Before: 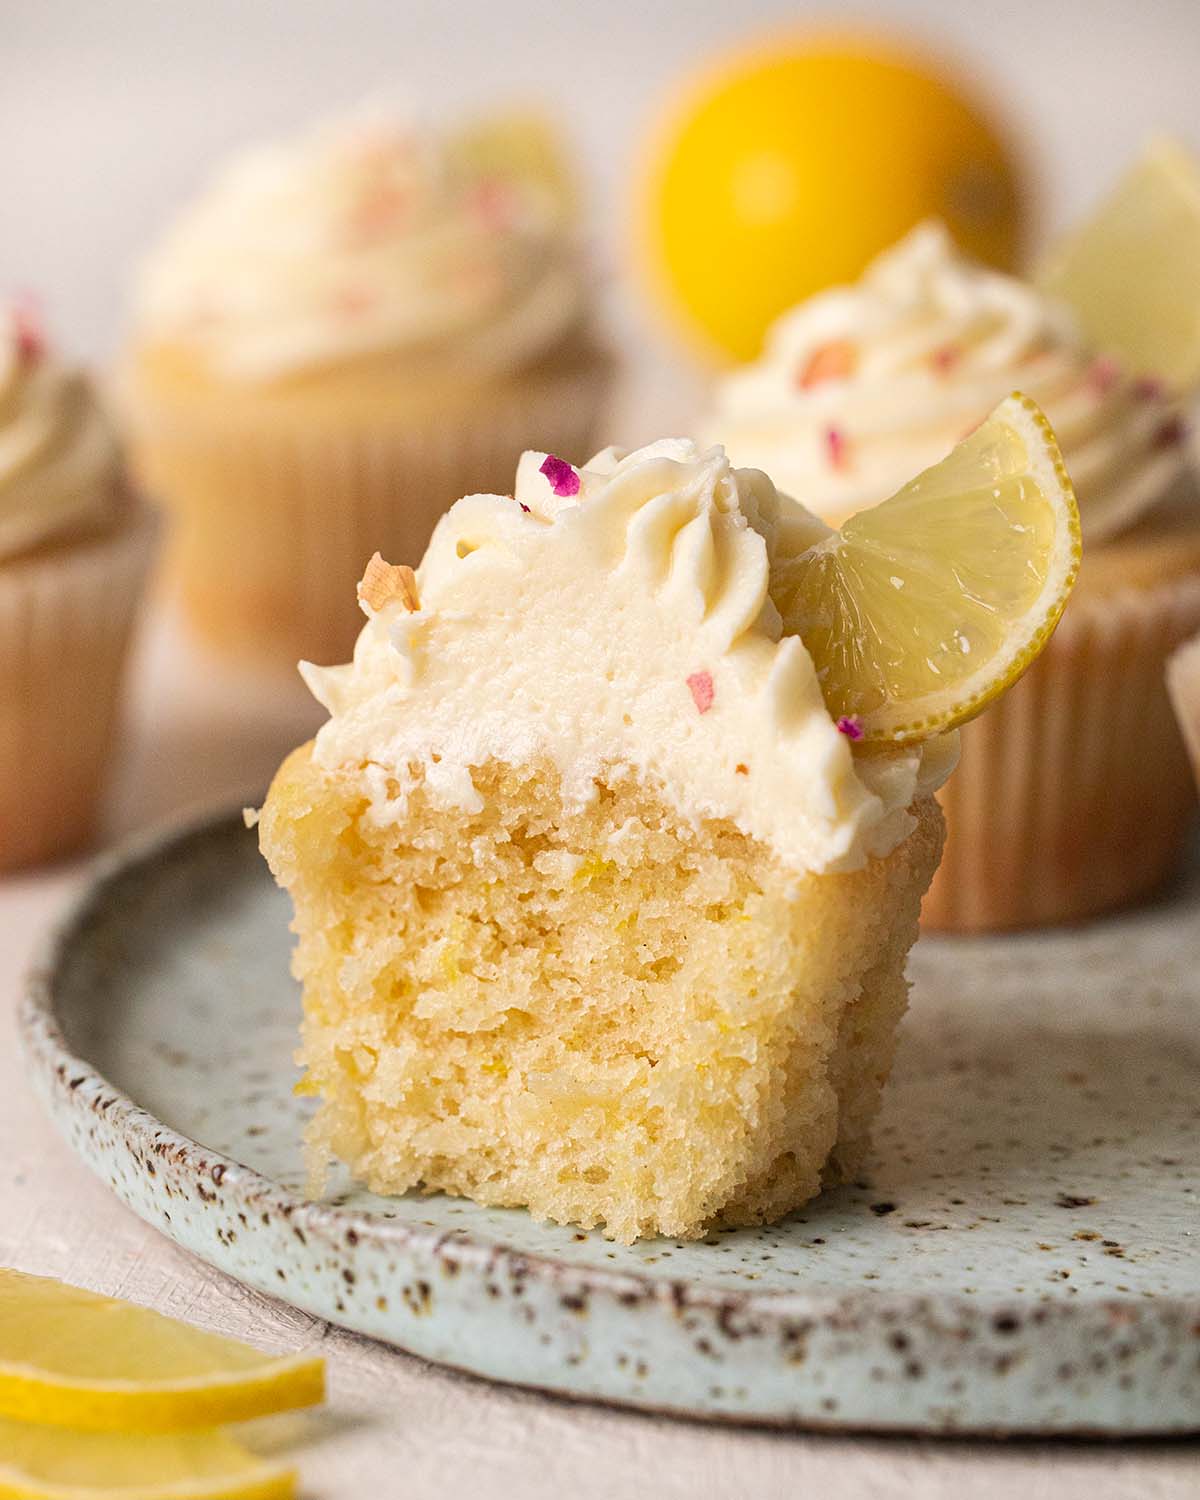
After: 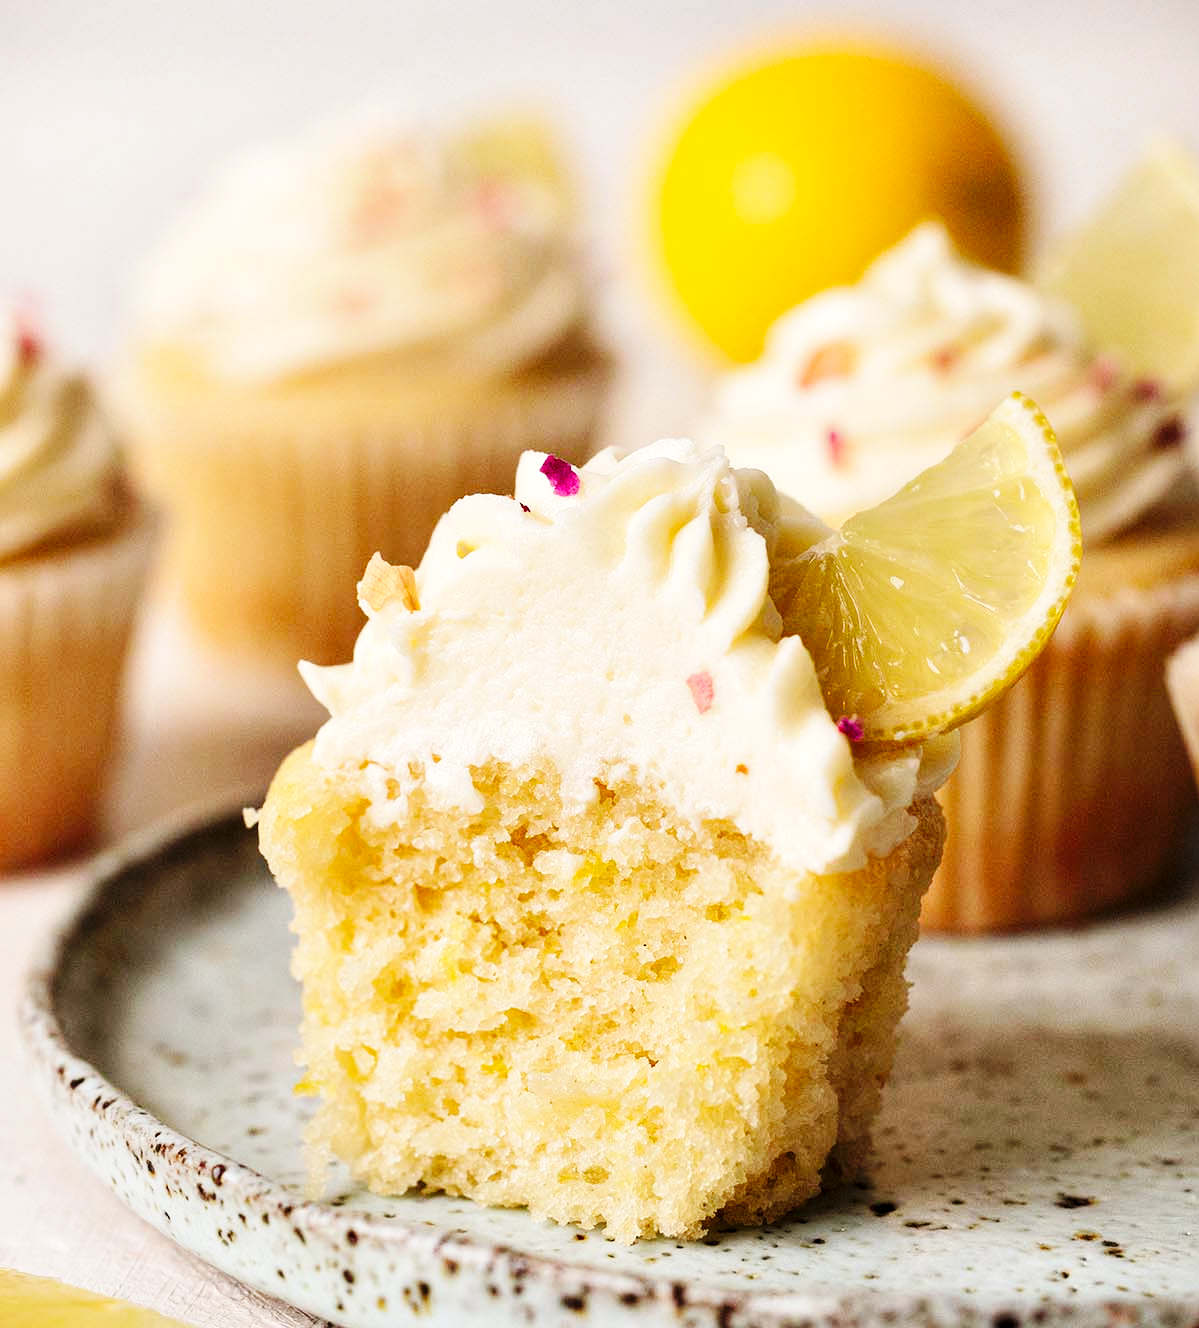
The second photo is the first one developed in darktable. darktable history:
crop and rotate: top 0%, bottom 11.419%
base curve: curves: ch0 [(0, 0) (0.036, 0.025) (0.121, 0.166) (0.206, 0.329) (0.605, 0.79) (1, 1)], preserve colors none
tone equalizer: on, module defaults
contrast equalizer: y [[0.514, 0.573, 0.581, 0.508, 0.5, 0.5], [0.5 ×6], [0.5 ×6], [0 ×6], [0 ×6]]
